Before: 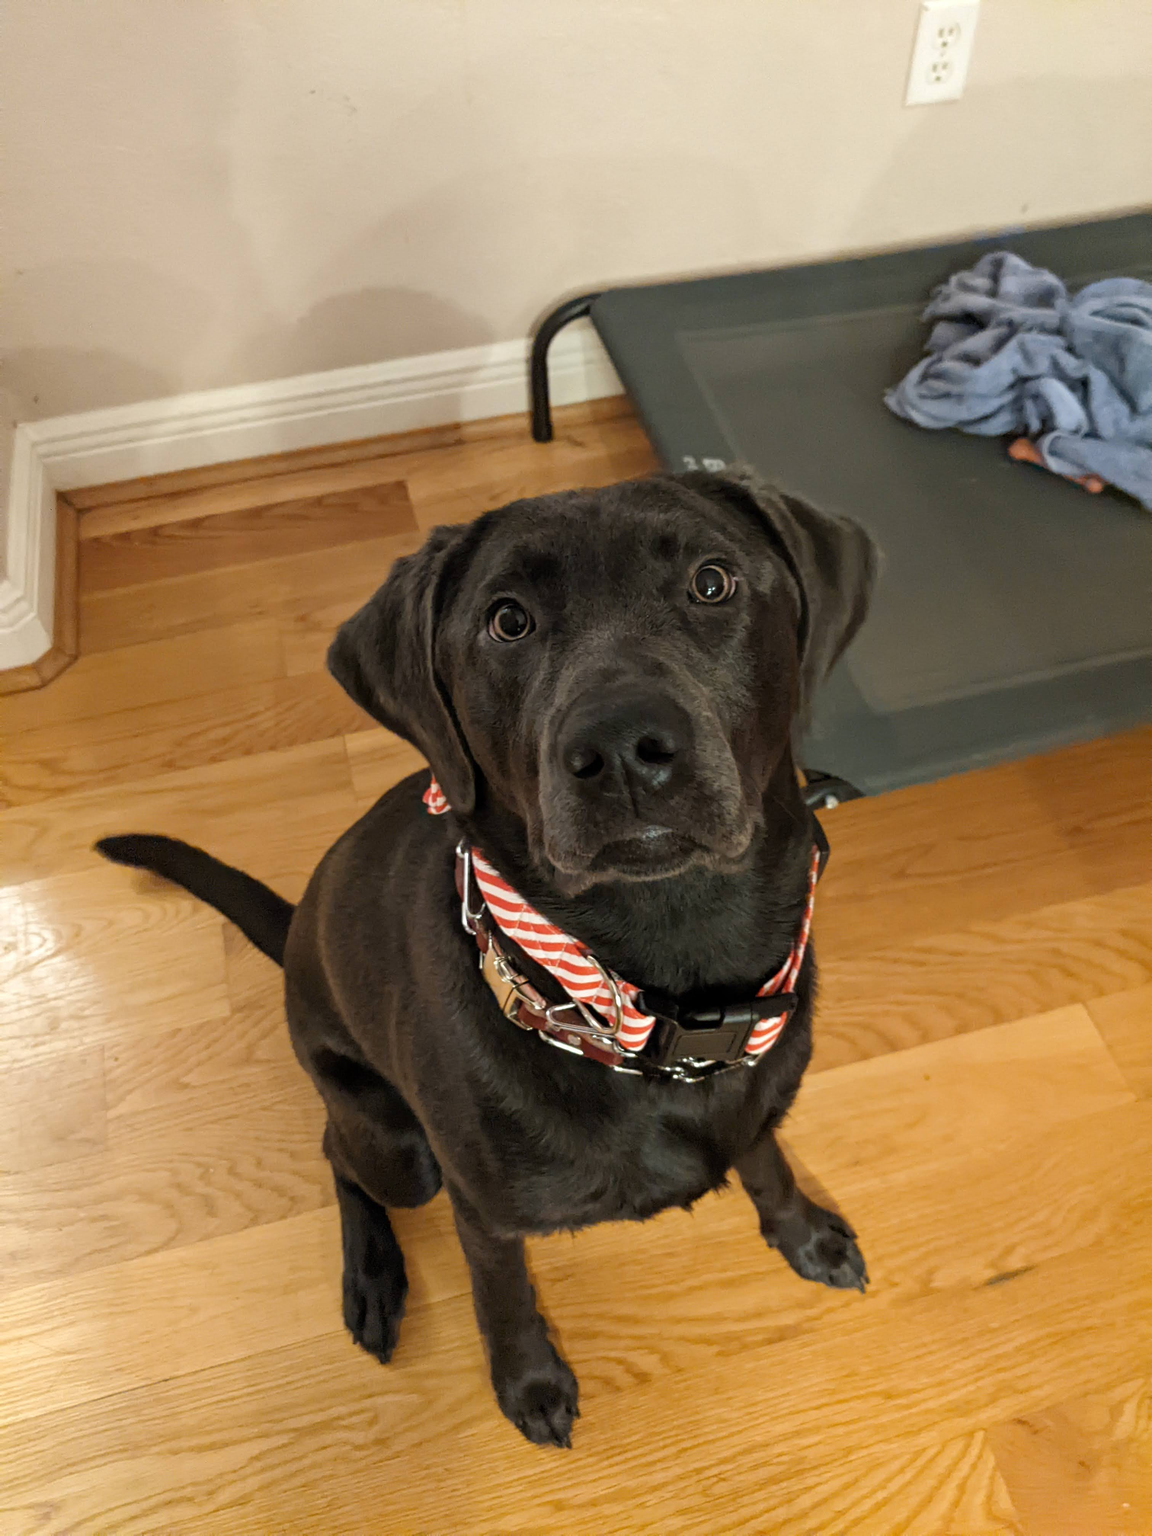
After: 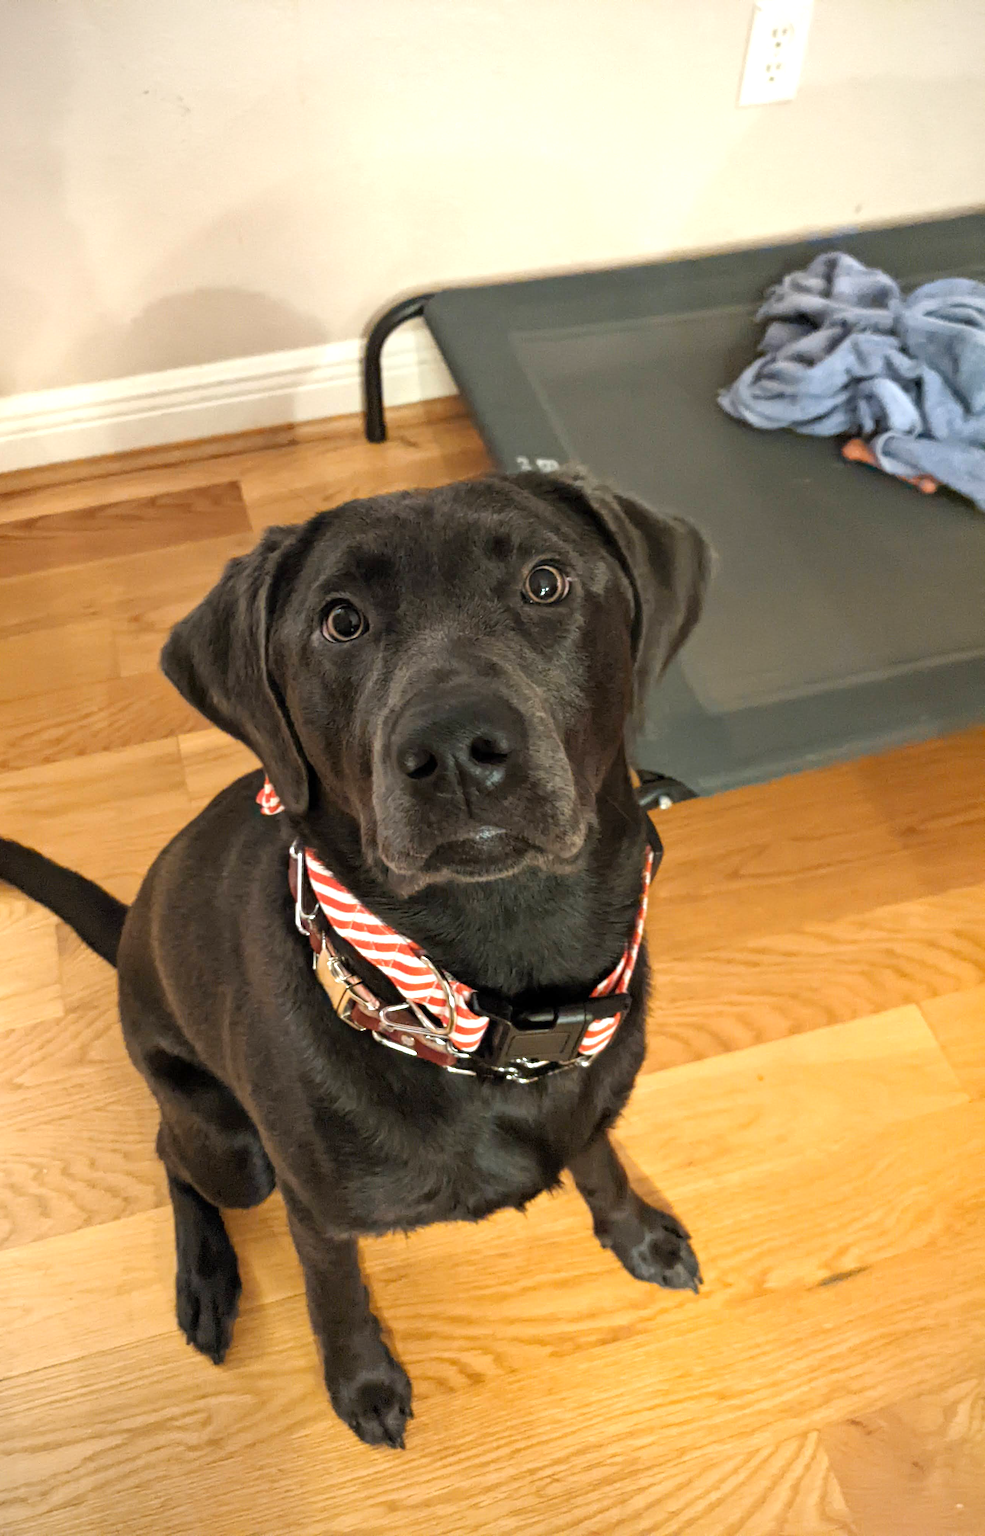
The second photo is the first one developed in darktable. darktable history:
exposure: exposure 0.723 EV, compensate highlight preservation false
vignetting: brightness -0.463, saturation -0.305
crop and rotate: left 14.513%
